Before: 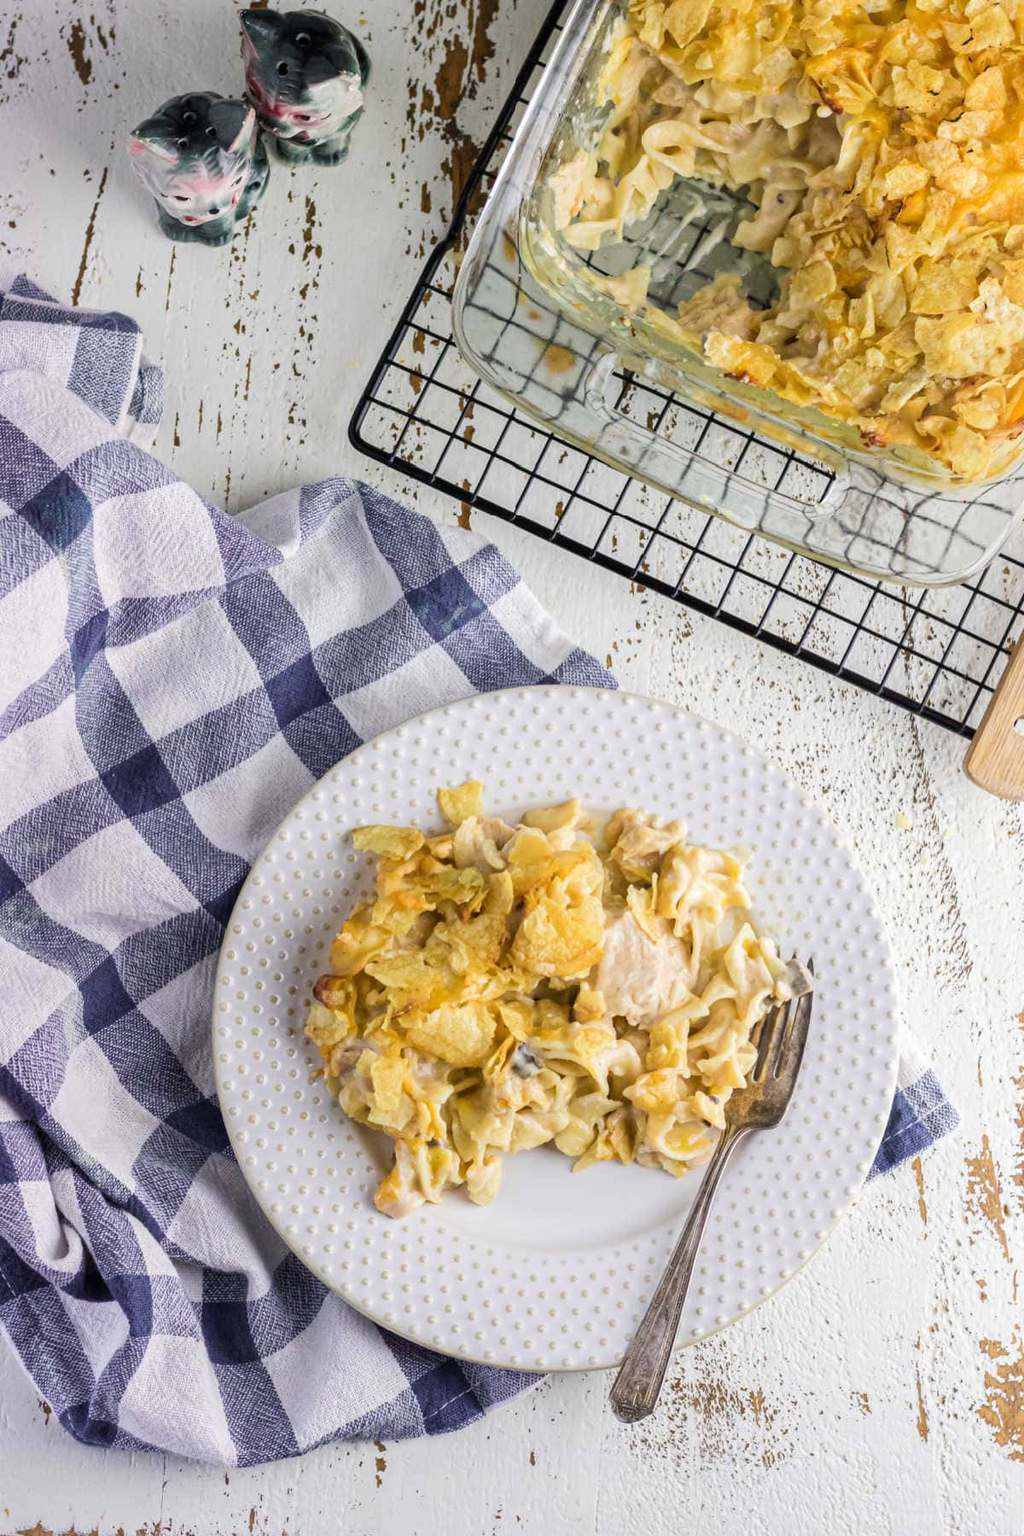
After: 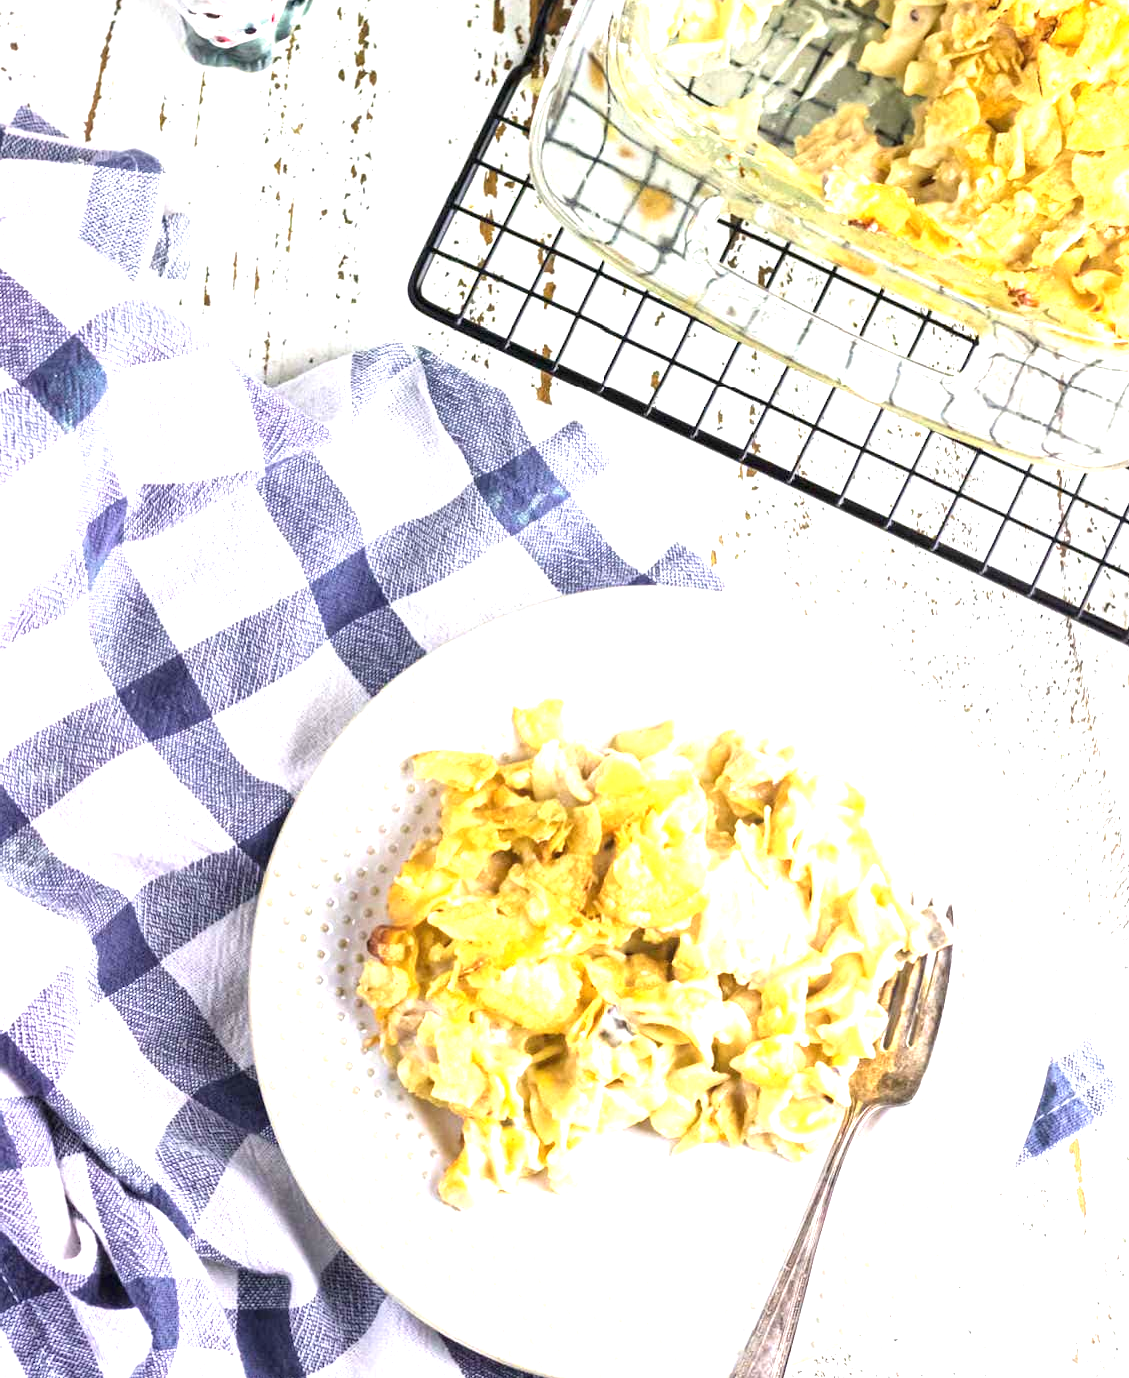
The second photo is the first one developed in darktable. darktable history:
crop and rotate: angle 0.028°, top 12.054%, right 5.775%, bottom 11.329%
exposure: black level correction 0, exposure 1.458 EV, compensate highlight preservation false
